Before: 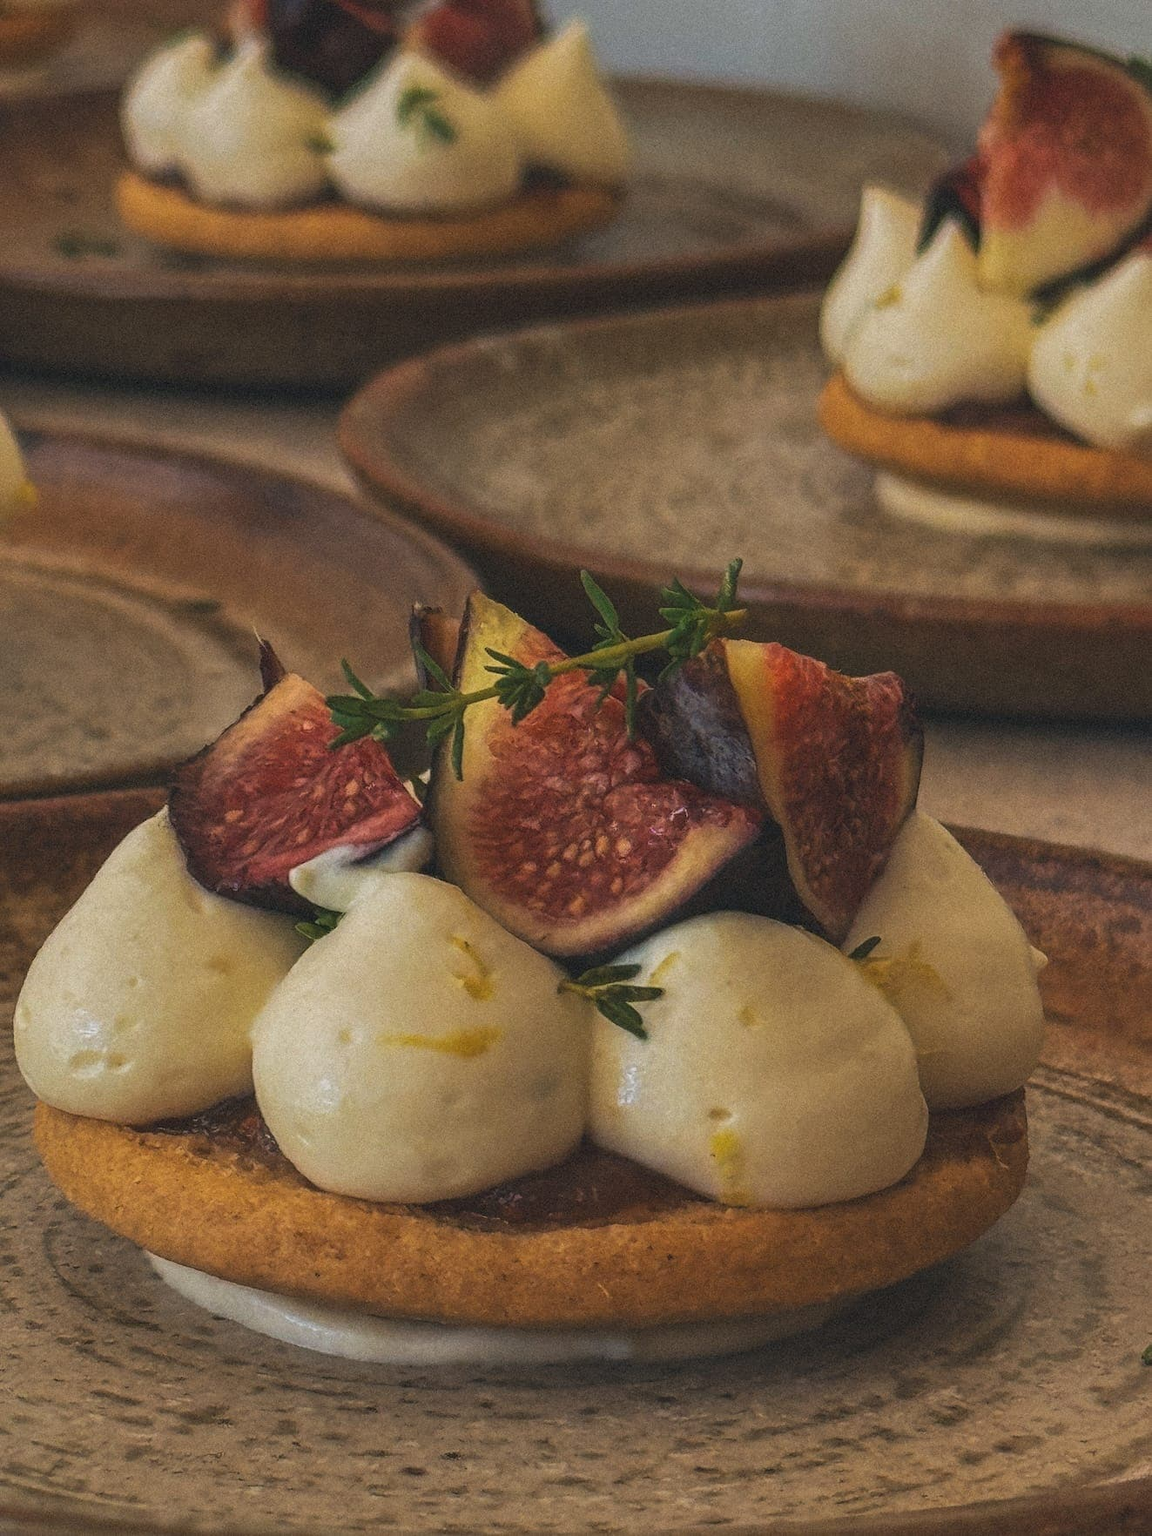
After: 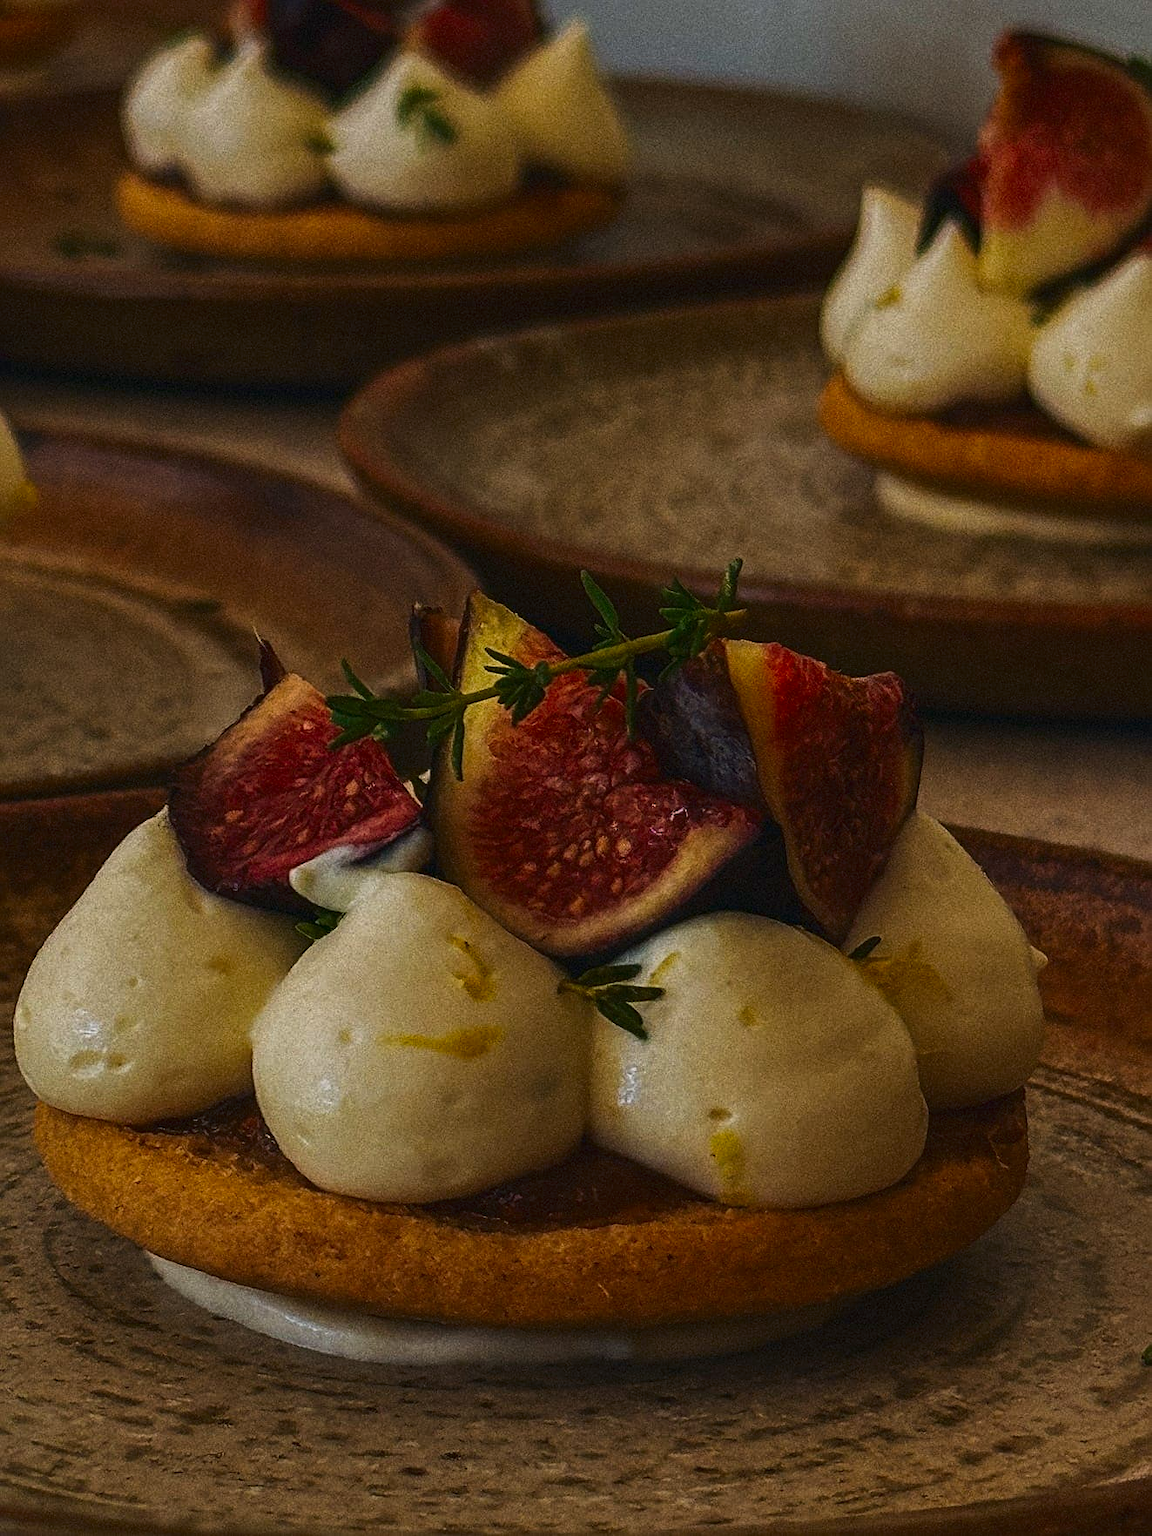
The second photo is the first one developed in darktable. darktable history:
contrast brightness saturation: contrast 0.098, brightness -0.273, saturation 0.15
sharpen: radius 2.193, amount 0.387, threshold 0.093
